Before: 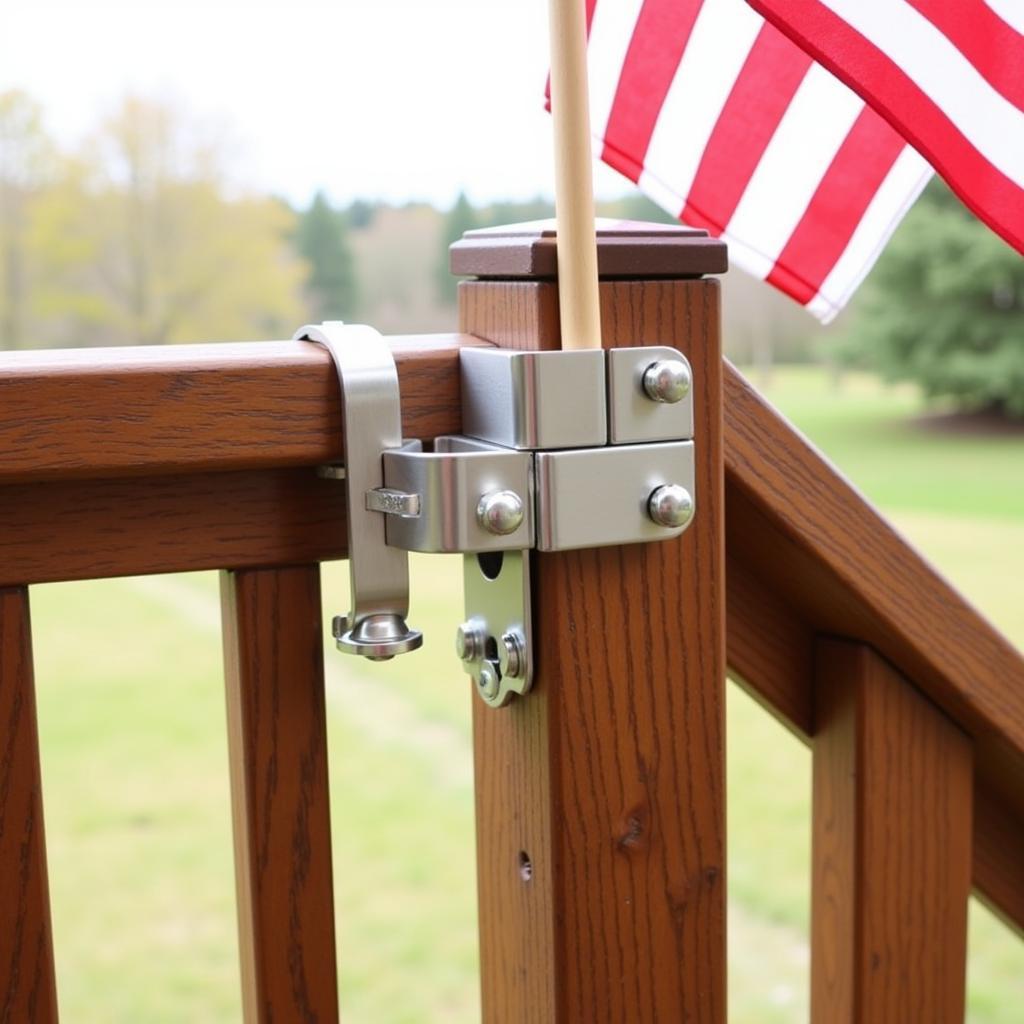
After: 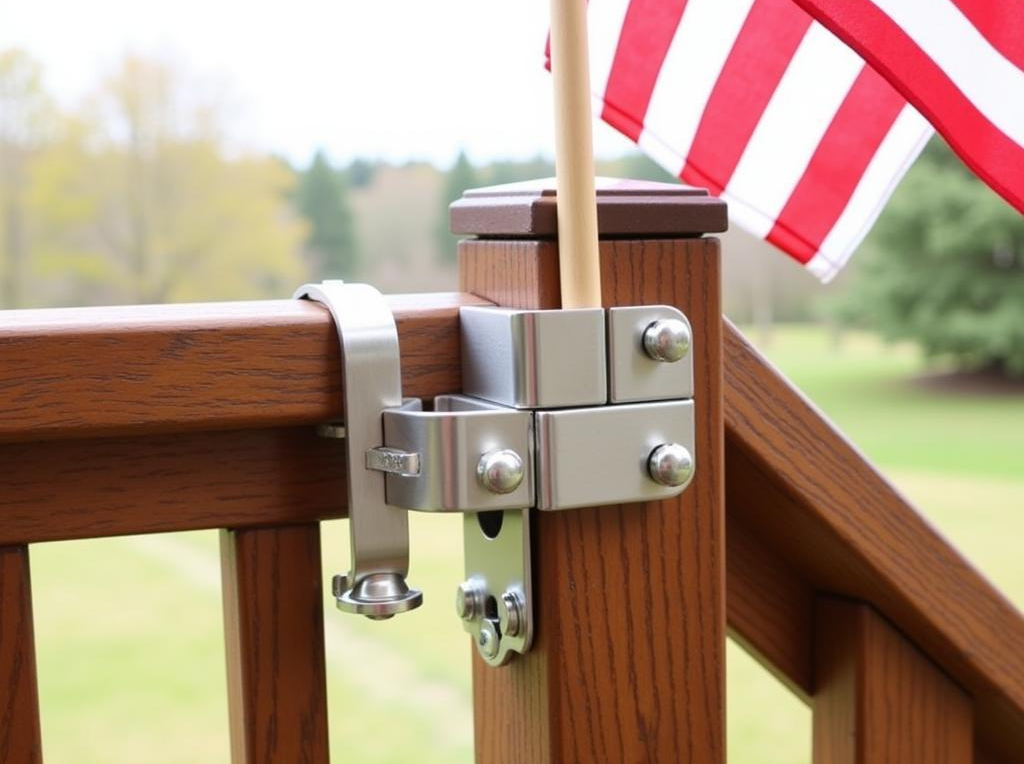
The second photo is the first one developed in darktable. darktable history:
crop: top 4.096%, bottom 21.226%
